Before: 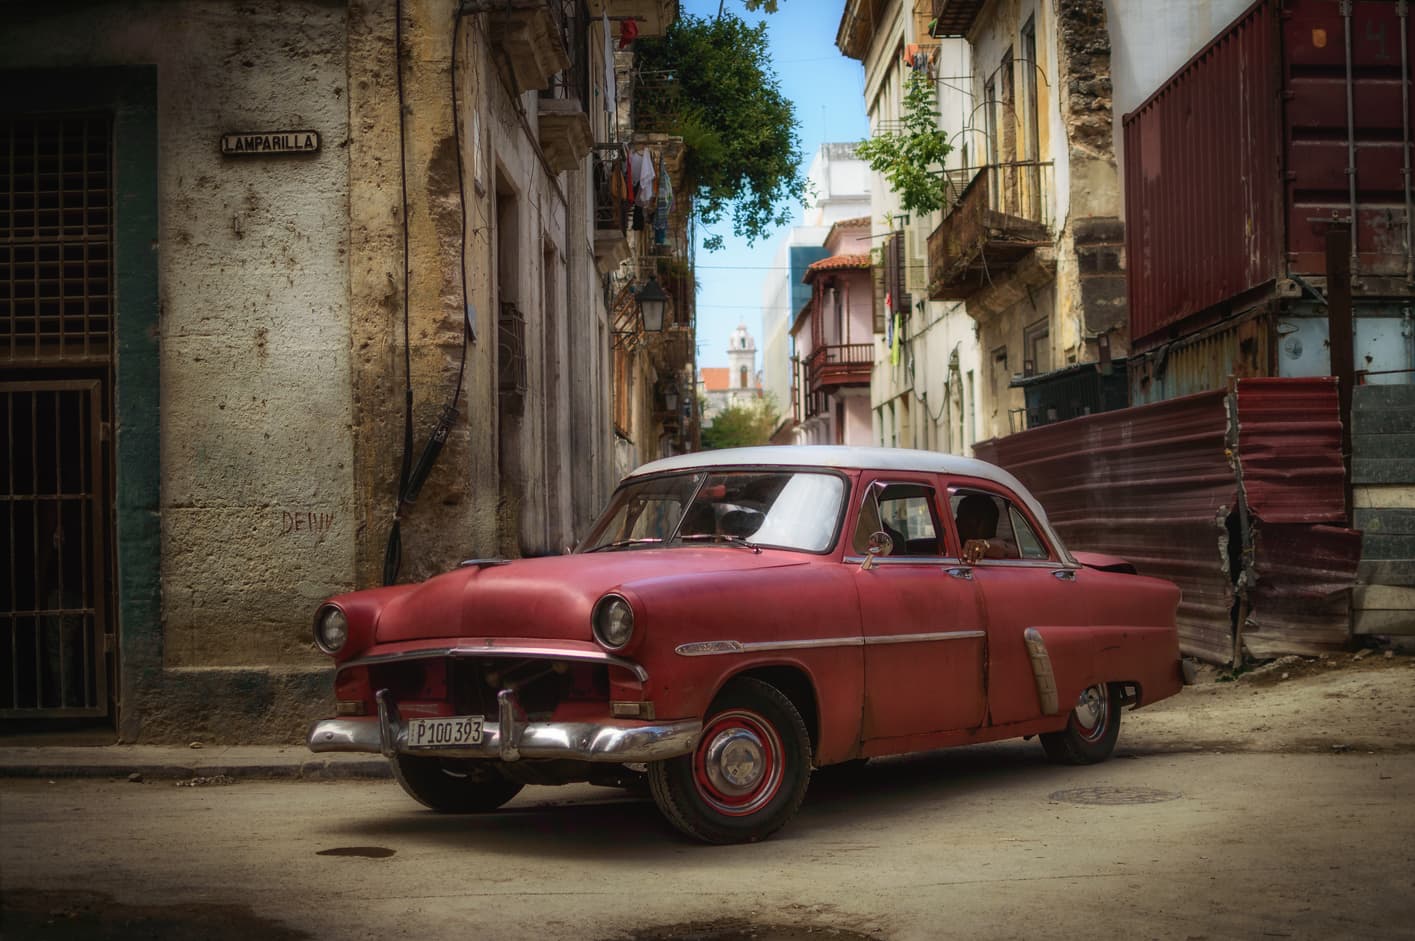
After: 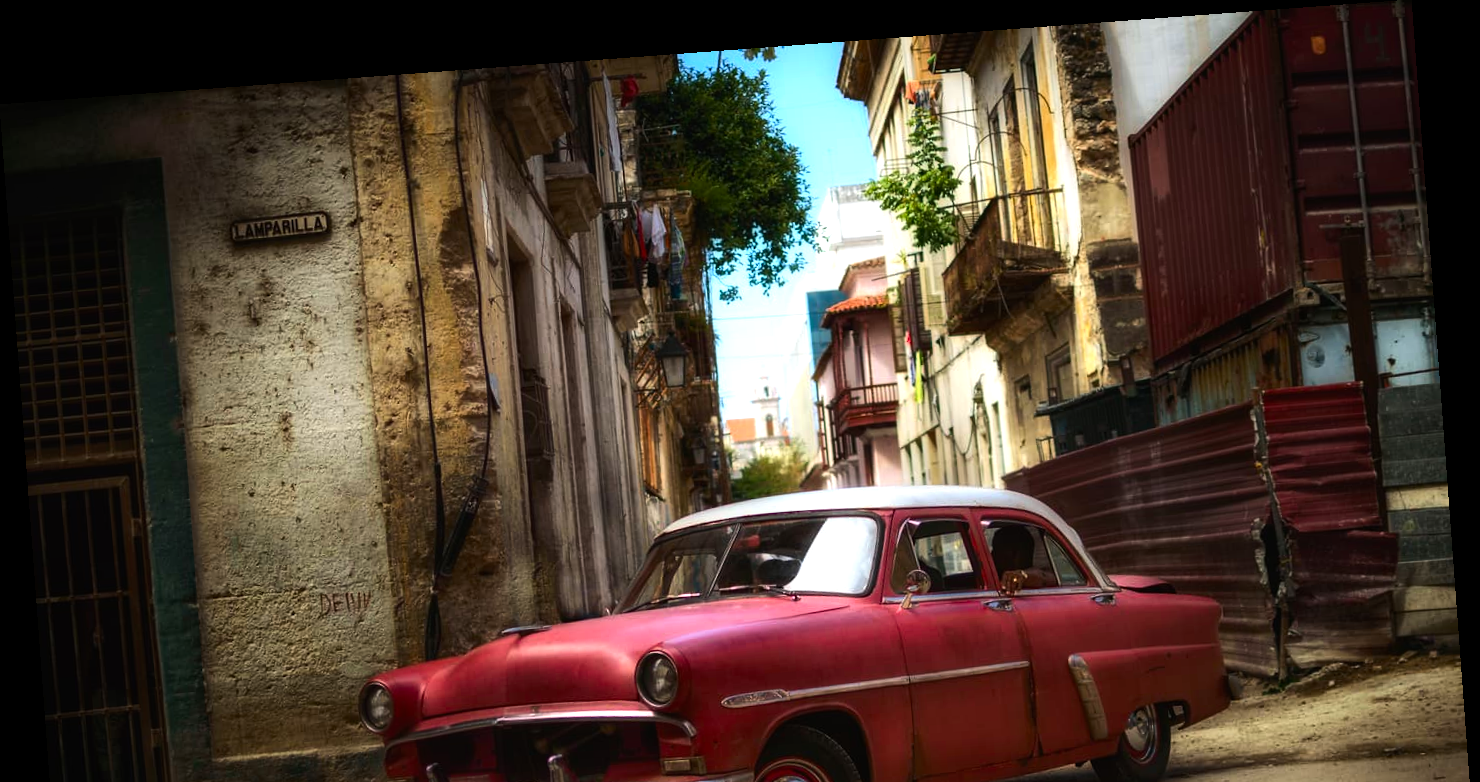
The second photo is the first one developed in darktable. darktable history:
crop: bottom 24.988%
tone equalizer: -8 EV -0.75 EV, -7 EV -0.7 EV, -6 EV -0.6 EV, -5 EV -0.4 EV, -3 EV 0.4 EV, -2 EV 0.6 EV, -1 EV 0.7 EV, +0 EV 0.75 EV, edges refinement/feathering 500, mask exposure compensation -1.57 EV, preserve details no
rotate and perspective: rotation -4.25°, automatic cropping off
color correction: saturation 1.32
